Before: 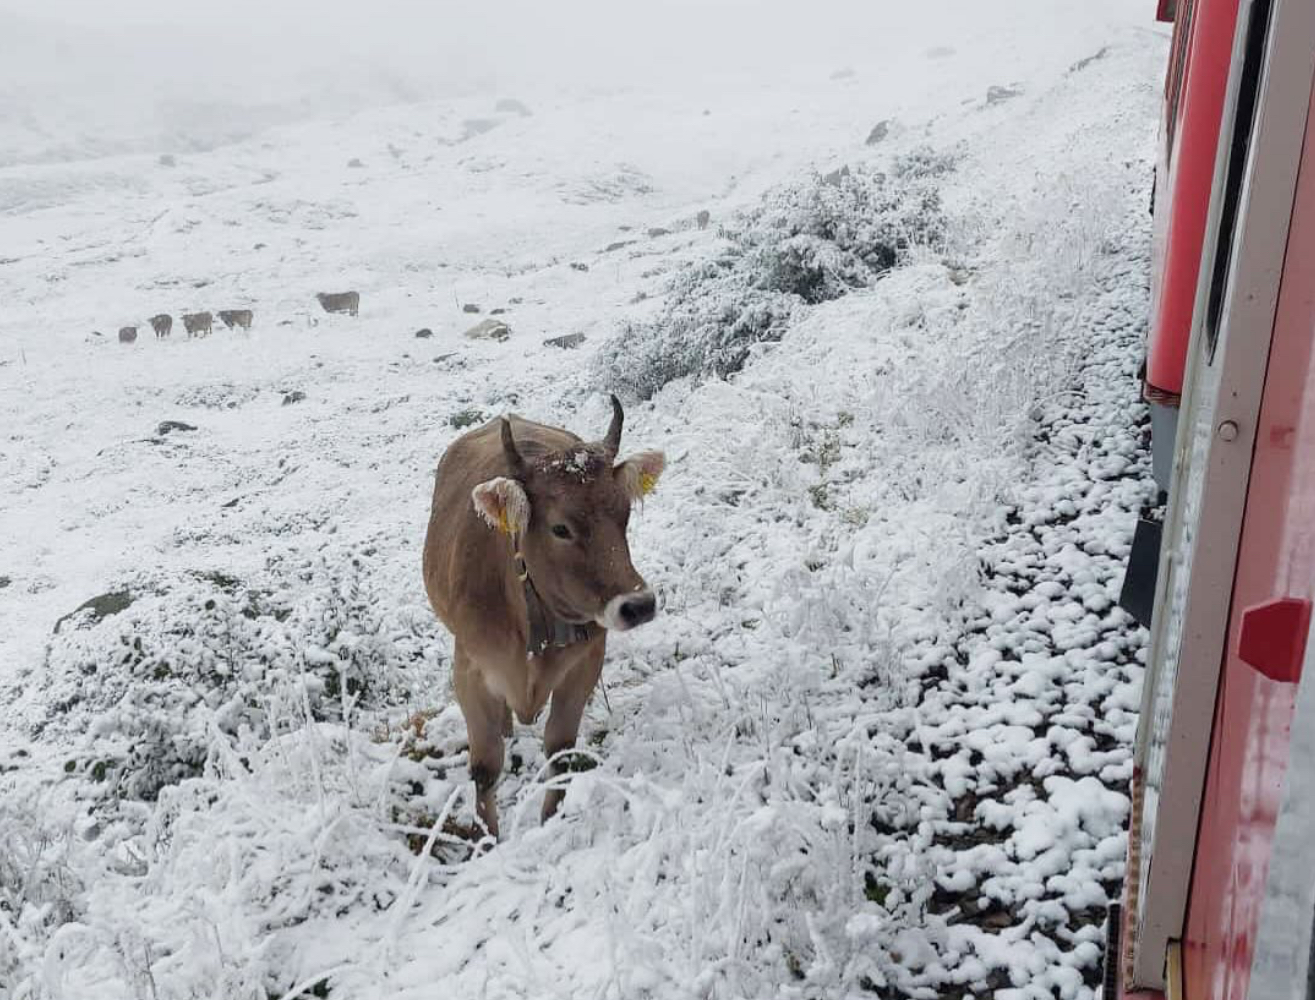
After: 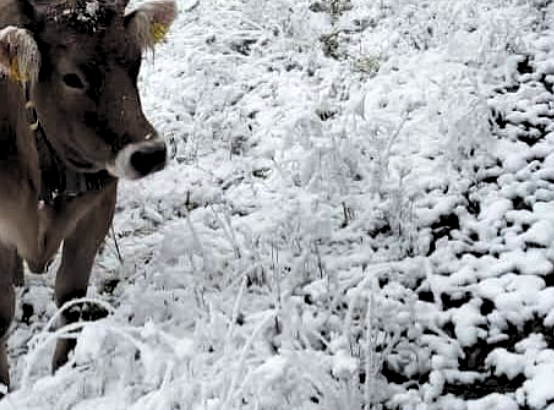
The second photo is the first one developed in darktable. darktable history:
crop: left 37.221%, top 45.169%, right 20.63%, bottom 13.777%
levels: levels [0.182, 0.542, 0.902]
